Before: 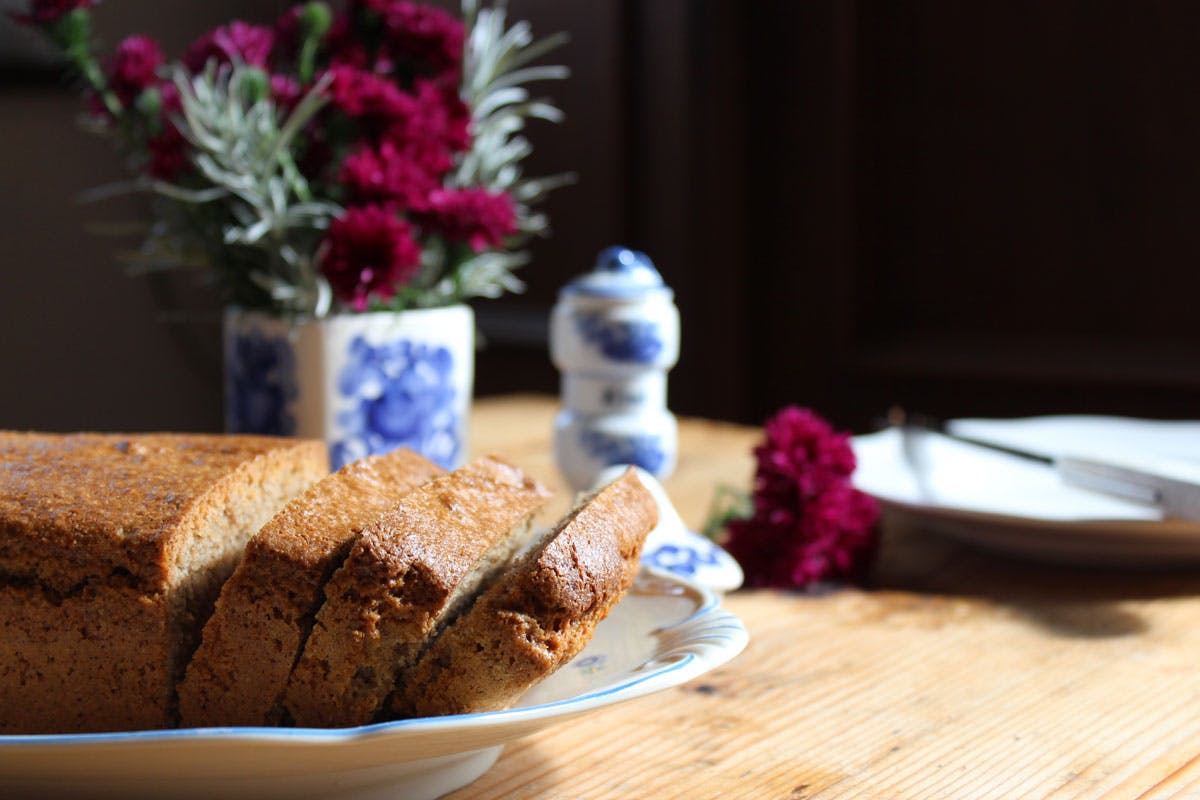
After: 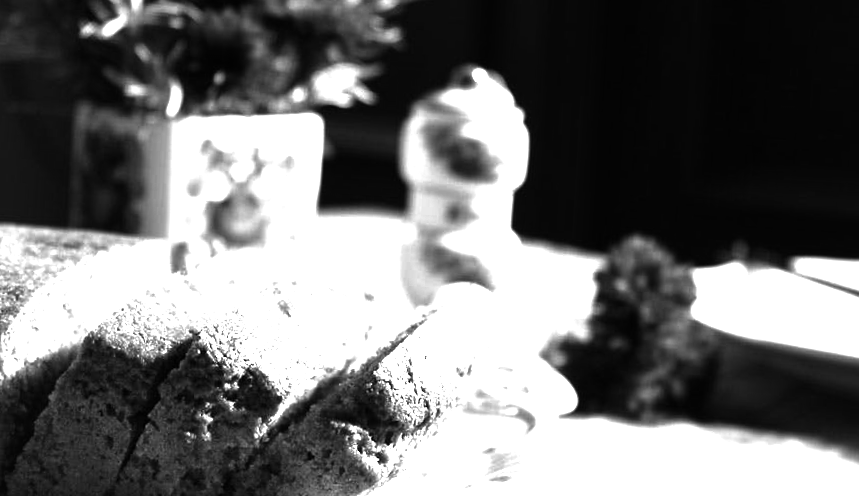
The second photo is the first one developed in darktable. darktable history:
base curve: curves: ch0 [(0, 0) (0.595, 0.418) (1, 1)], preserve colors none
monochrome: on, module defaults
tone equalizer: -8 EV -1.08 EV, -7 EV -1.01 EV, -6 EV -0.867 EV, -5 EV -0.578 EV, -3 EV 0.578 EV, -2 EV 0.867 EV, -1 EV 1.01 EV, +0 EV 1.08 EV, edges refinement/feathering 500, mask exposure compensation -1.57 EV, preserve details no
exposure: exposure 0.7 EV, compensate highlight preservation false
white balance: red 1.045, blue 0.932
crop and rotate: angle -3.37°, left 9.79%, top 20.73%, right 12.42%, bottom 11.82%
